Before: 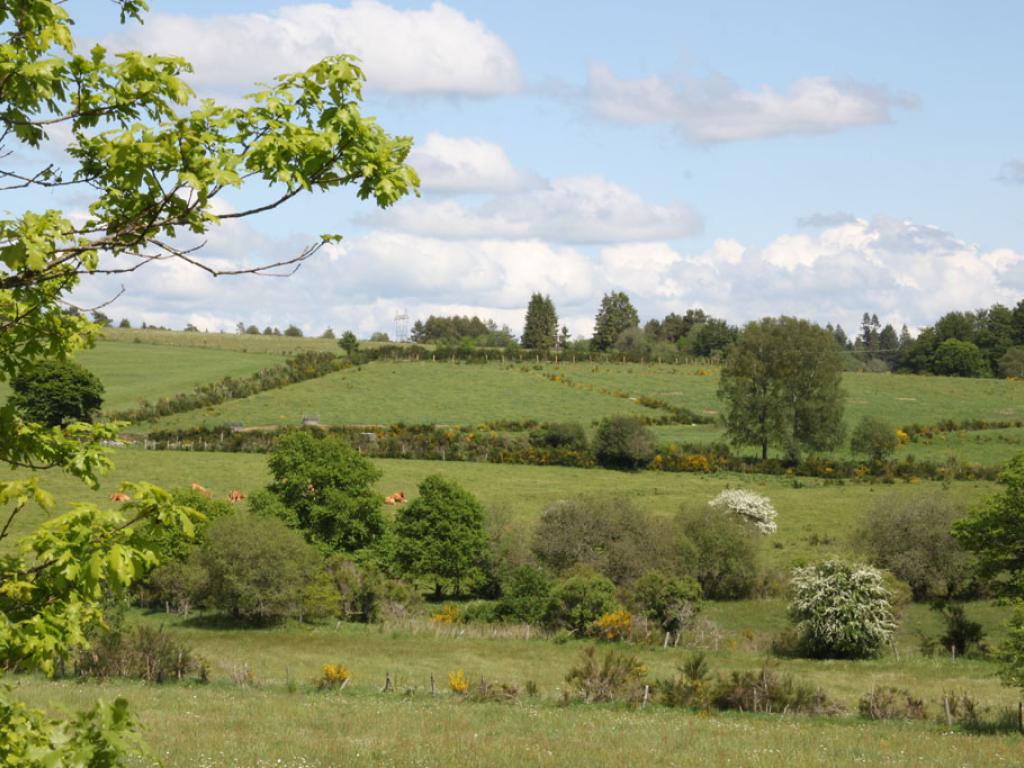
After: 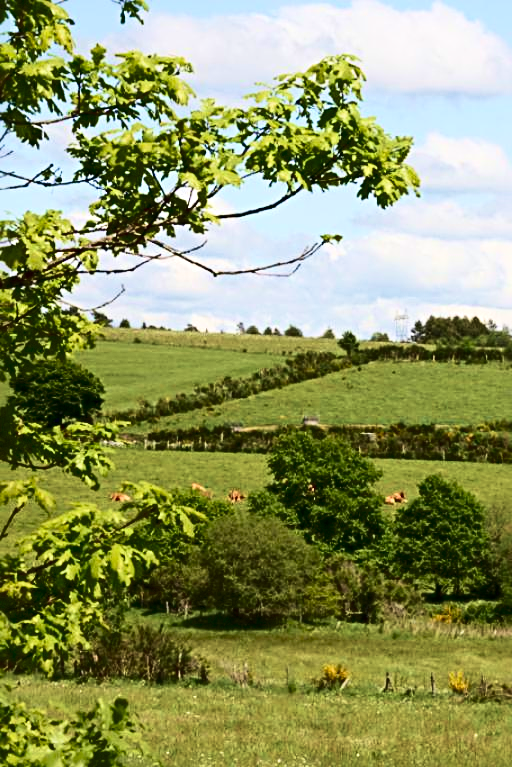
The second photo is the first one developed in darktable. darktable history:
crop and rotate: left 0.051%, top 0%, right 49.928%
sharpen: radius 3.966
velvia: strength 45.6%
contrast brightness saturation: contrast 0.304, brightness -0.083, saturation 0.169
